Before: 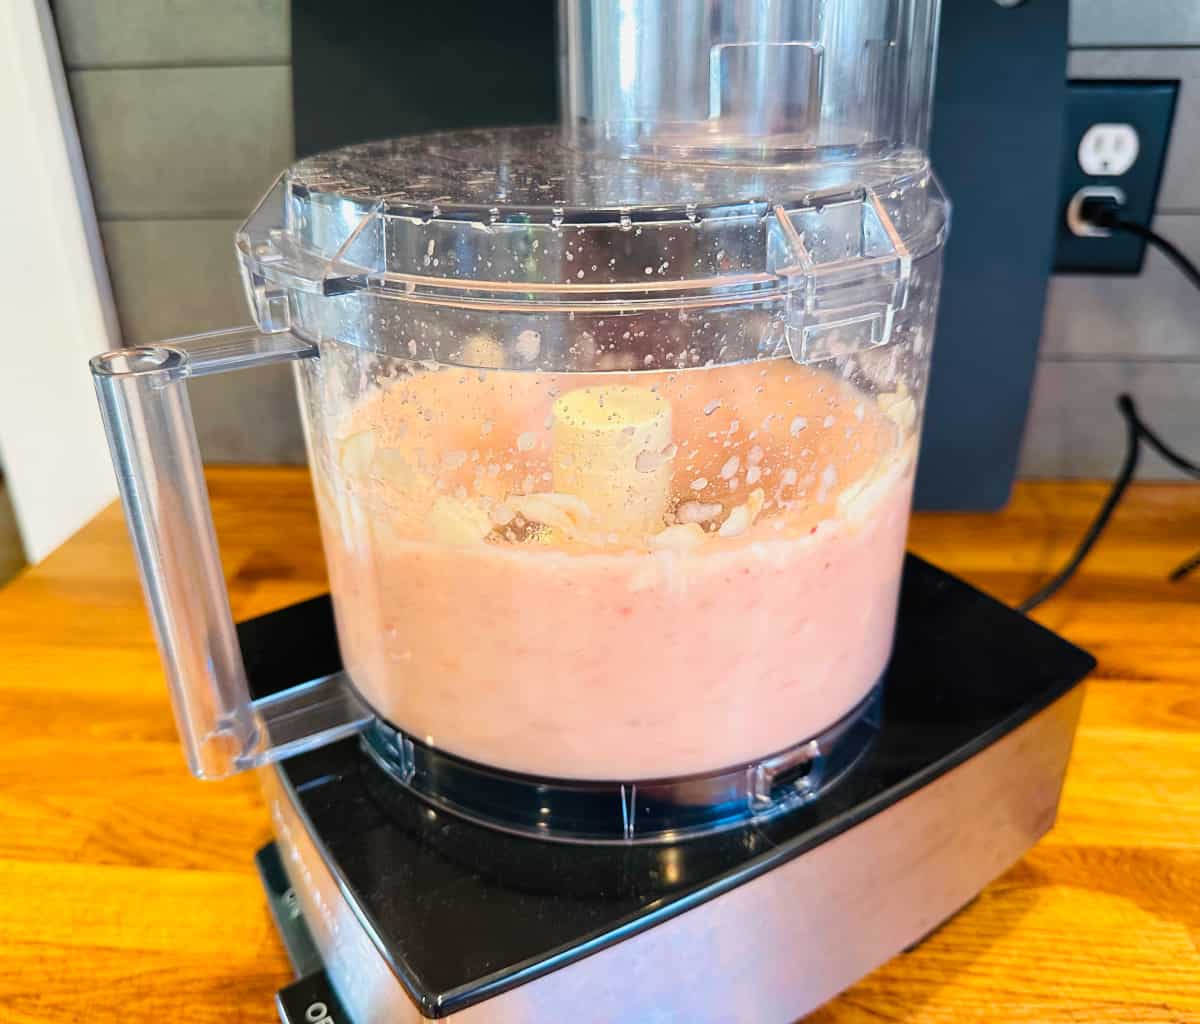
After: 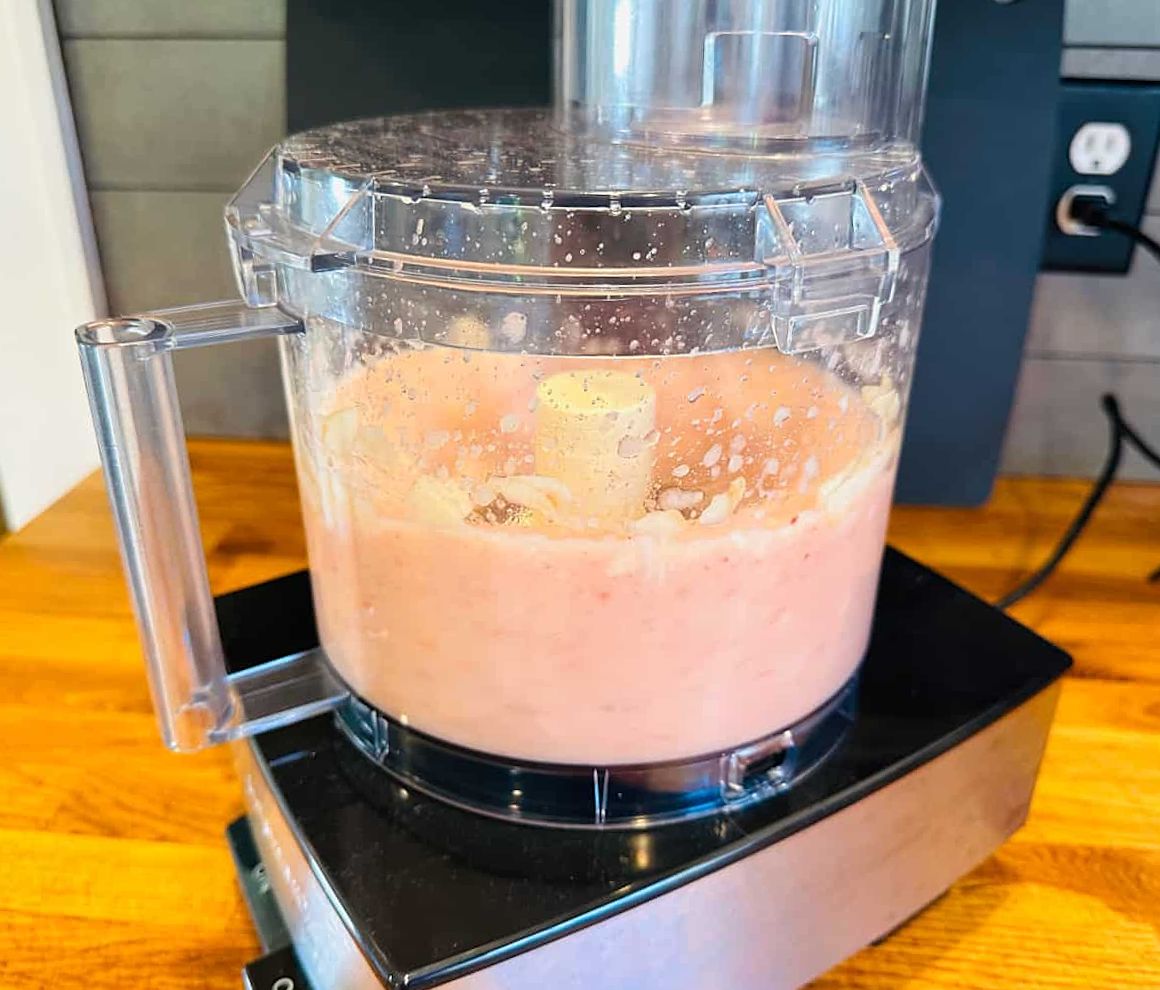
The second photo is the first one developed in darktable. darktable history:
crop and rotate: angle -1.69°
sharpen: amount 0.2
